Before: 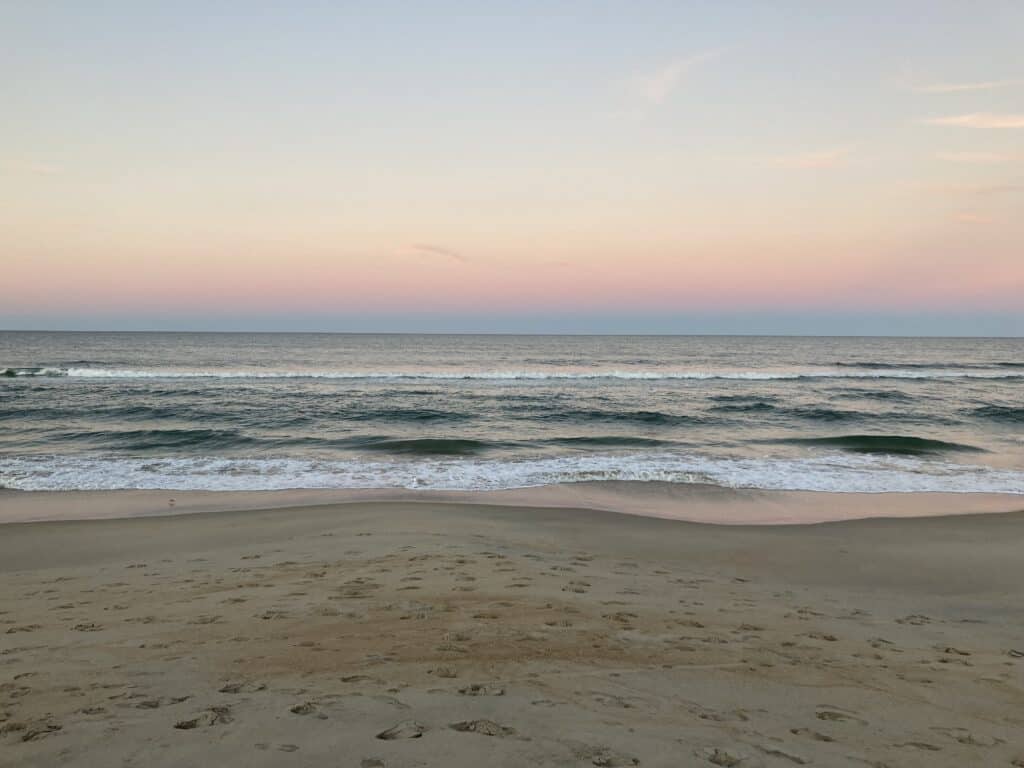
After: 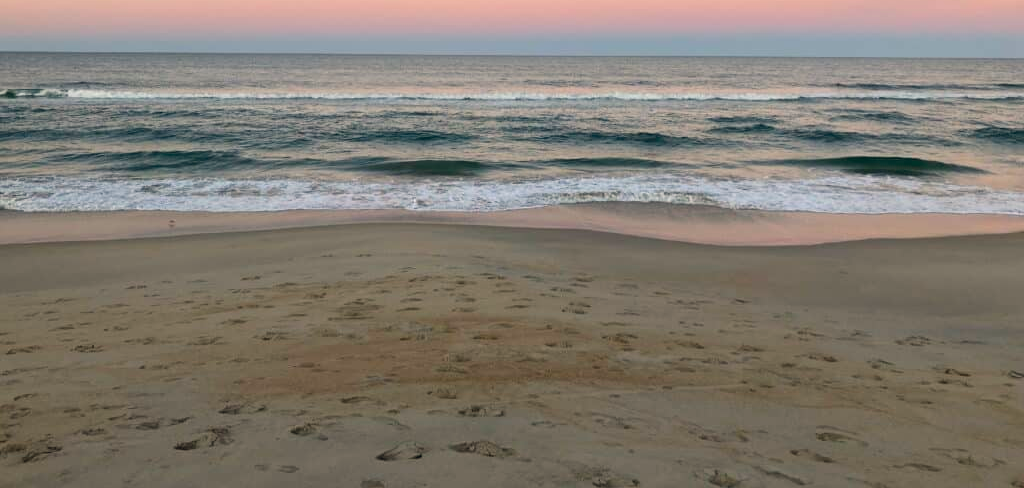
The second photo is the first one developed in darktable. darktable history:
color balance rgb: shadows lift › hue 87.51°, highlights gain › chroma 1.62%, highlights gain › hue 55.1°, global offset › chroma 0.06%, global offset › hue 253.66°, linear chroma grading › global chroma 0.5%, perceptual saturation grading › global saturation 16.38%
crop and rotate: top 36.435%
